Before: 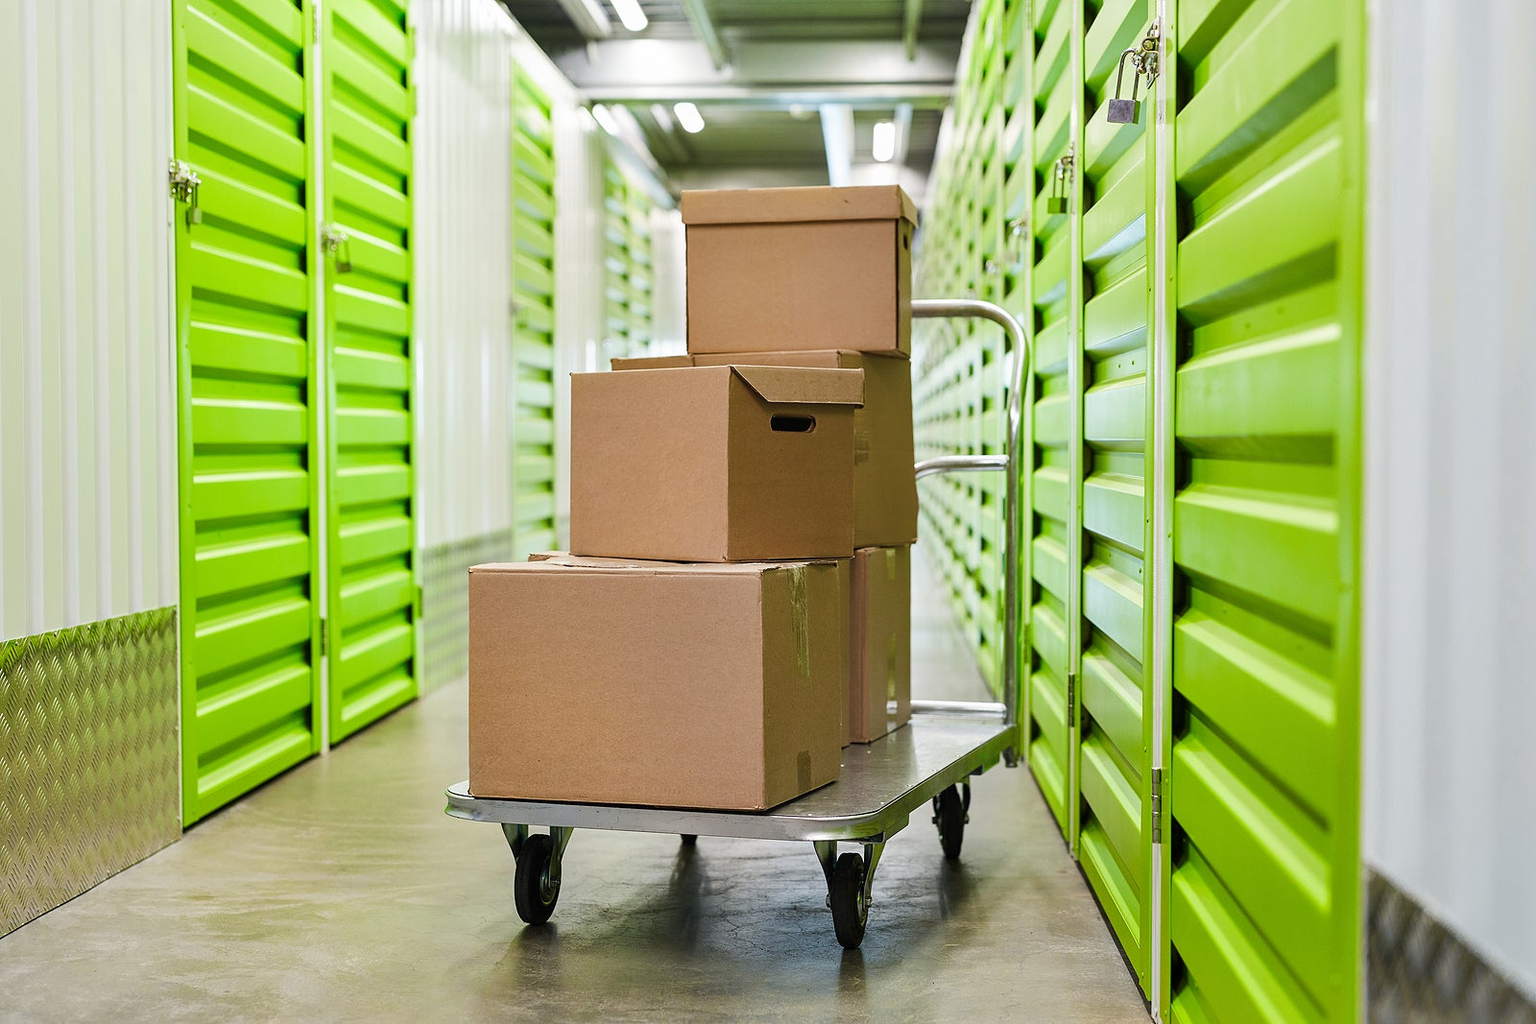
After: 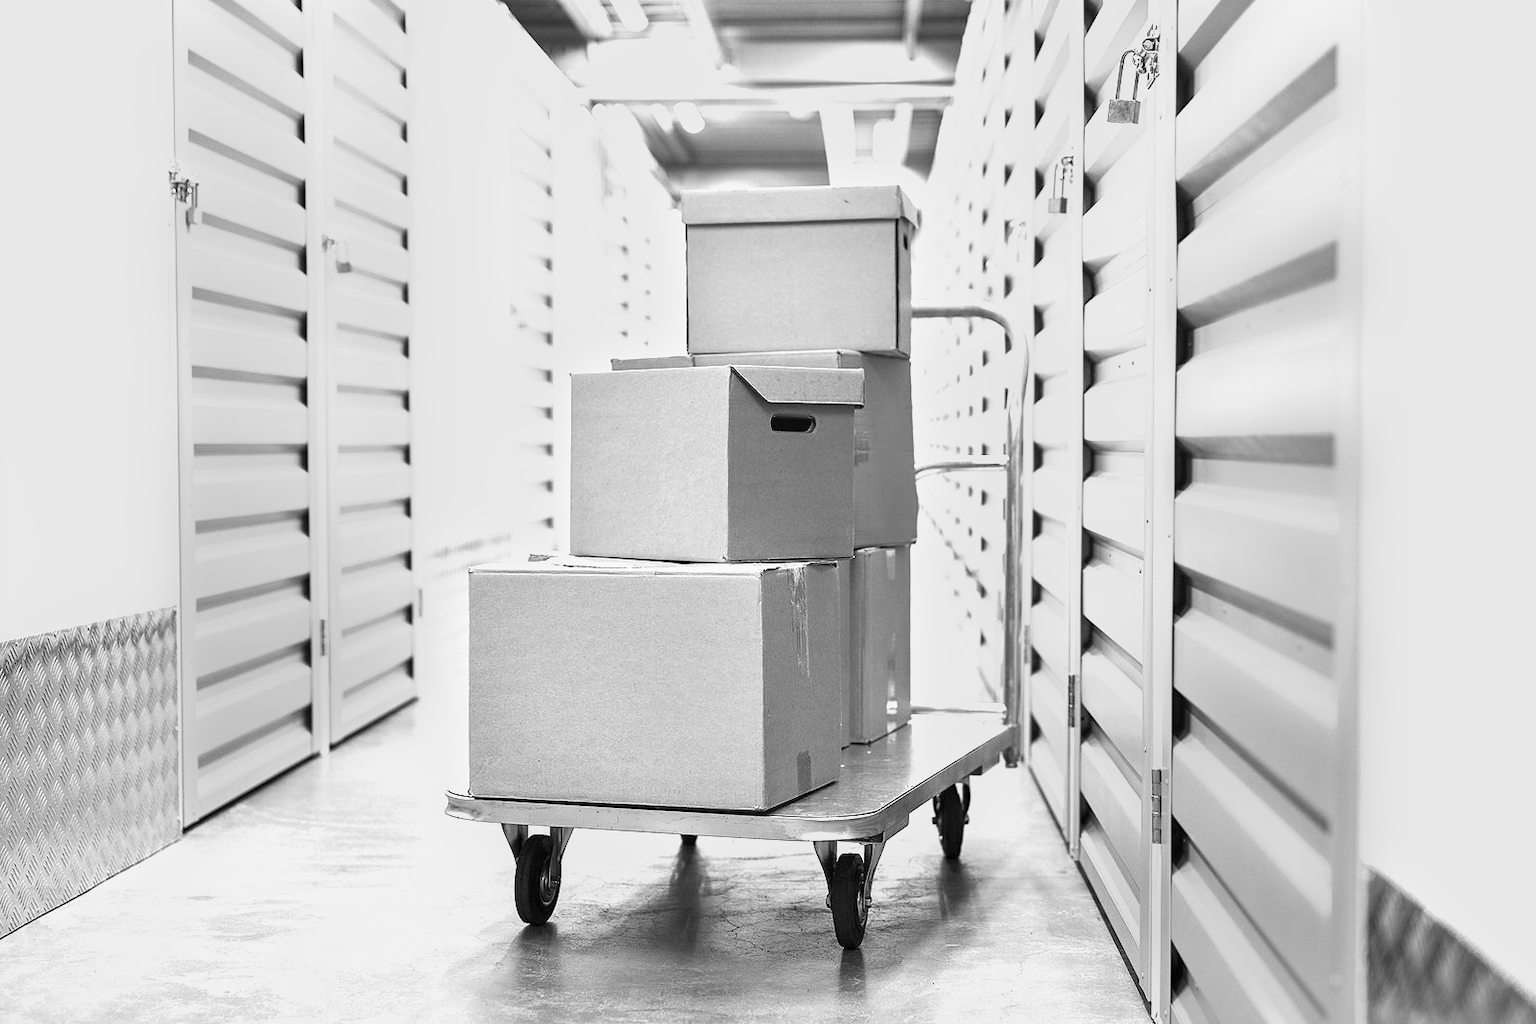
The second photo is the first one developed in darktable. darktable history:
exposure: exposure 1.137 EV, compensate highlight preservation false
velvia: on, module defaults
monochrome: a 26.22, b 42.67, size 0.8
